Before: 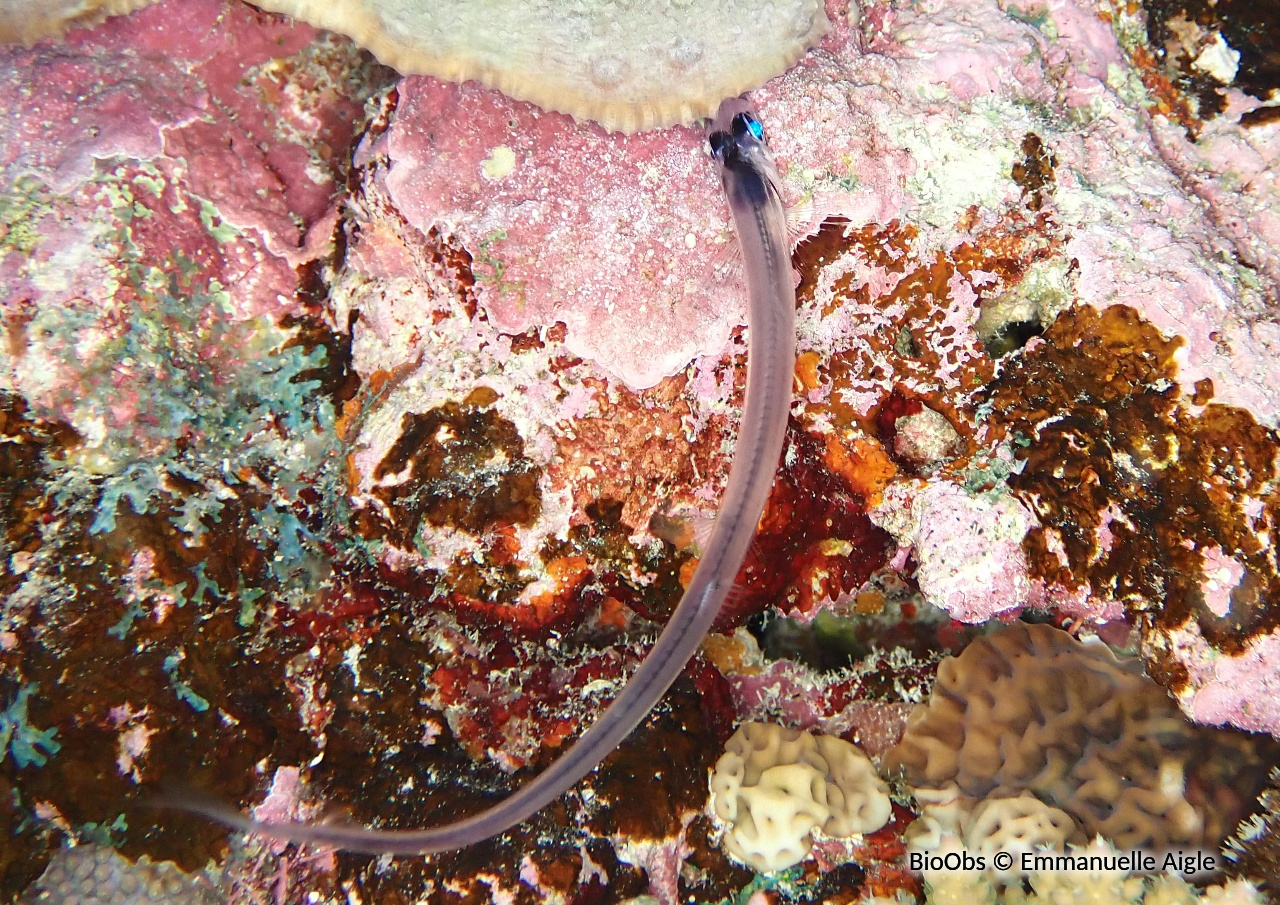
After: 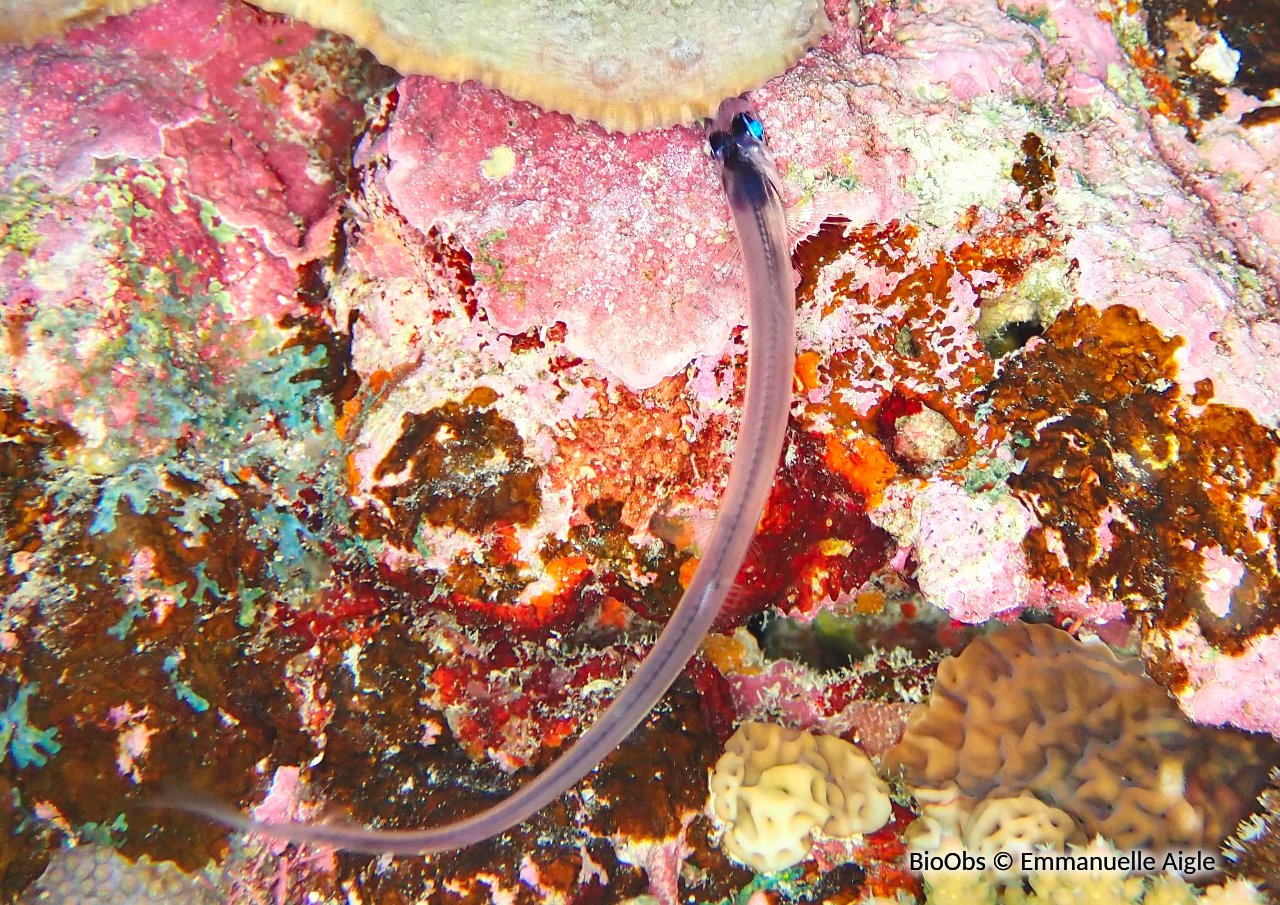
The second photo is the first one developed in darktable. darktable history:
contrast brightness saturation: contrast 0.07, brightness 0.18, saturation 0.4
shadows and highlights: low approximation 0.01, soften with gaussian
